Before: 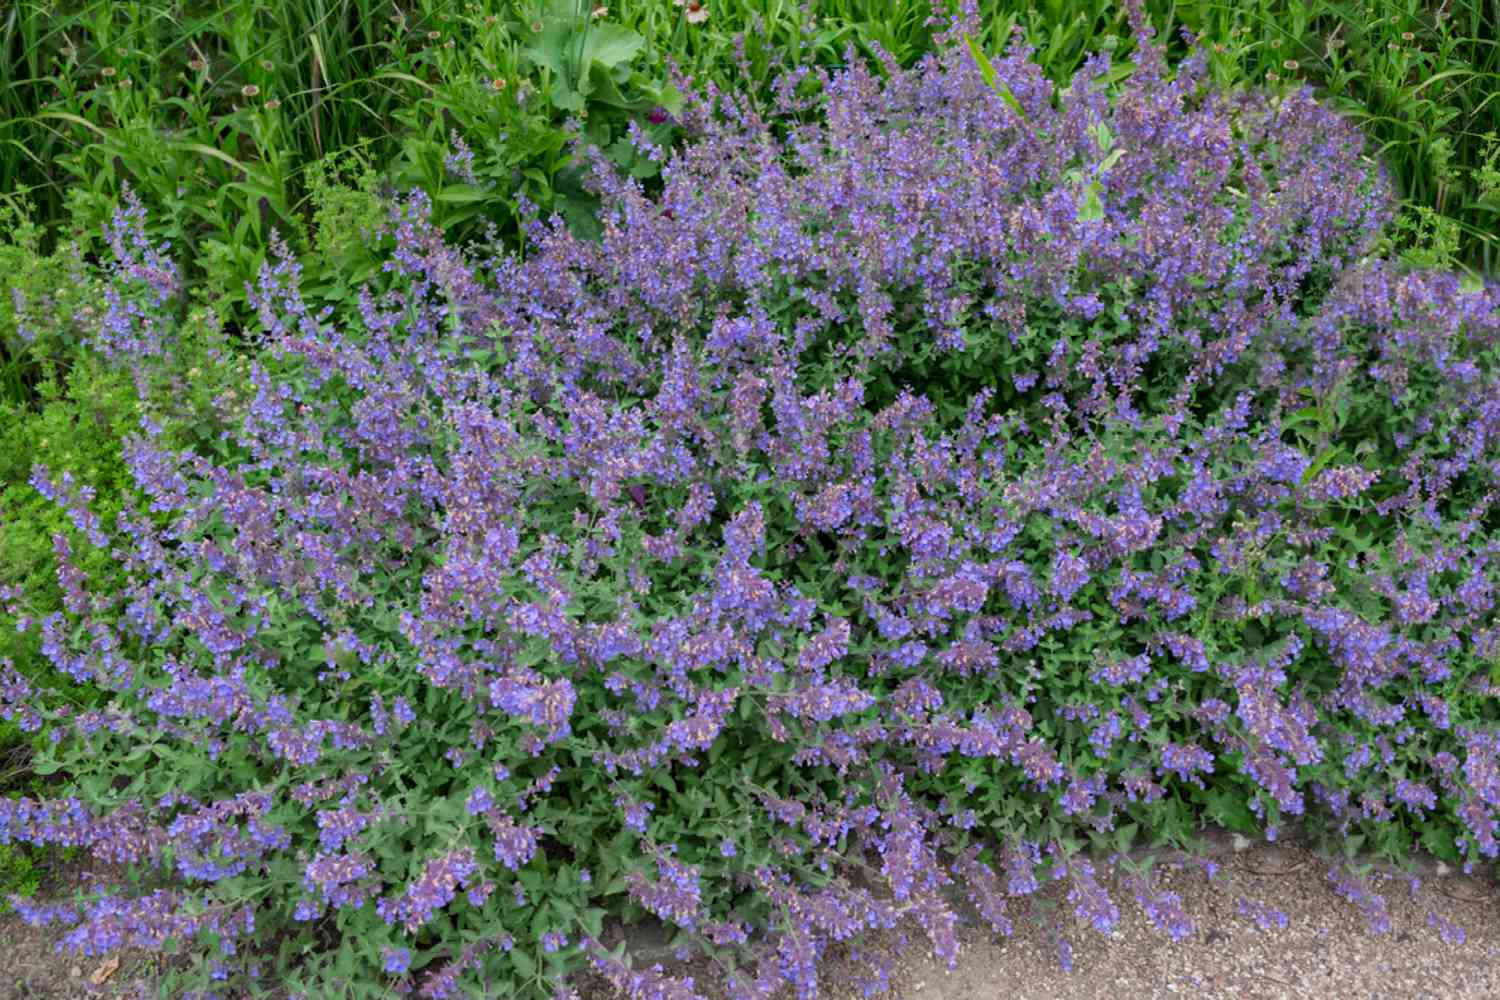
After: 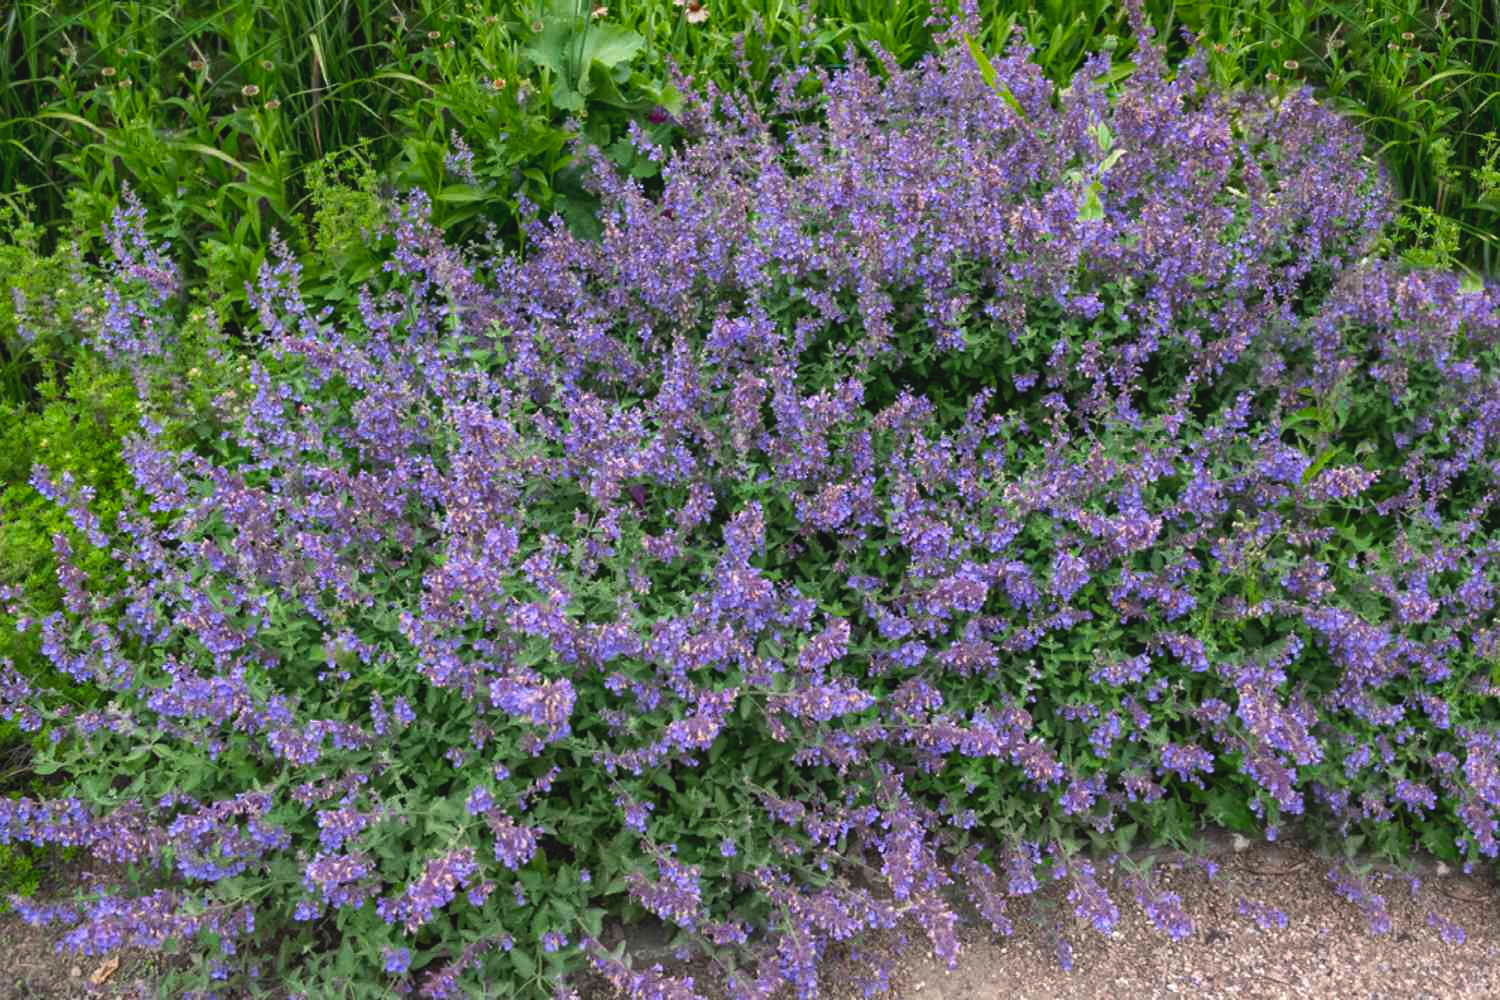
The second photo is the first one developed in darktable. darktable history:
color balance rgb: highlights gain › chroma 0.904%, highlights gain › hue 25.37°, perceptual saturation grading › global saturation 19.375%, perceptual brilliance grading › global brilliance 15.079%, perceptual brilliance grading › shadows -34.327%
contrast brightness saturation: contrast -0.093, saturation -0.084
tone equalizer: smoothing diameter 24.97%, edges refinement/feathering 12.58, preserve details guided filter
